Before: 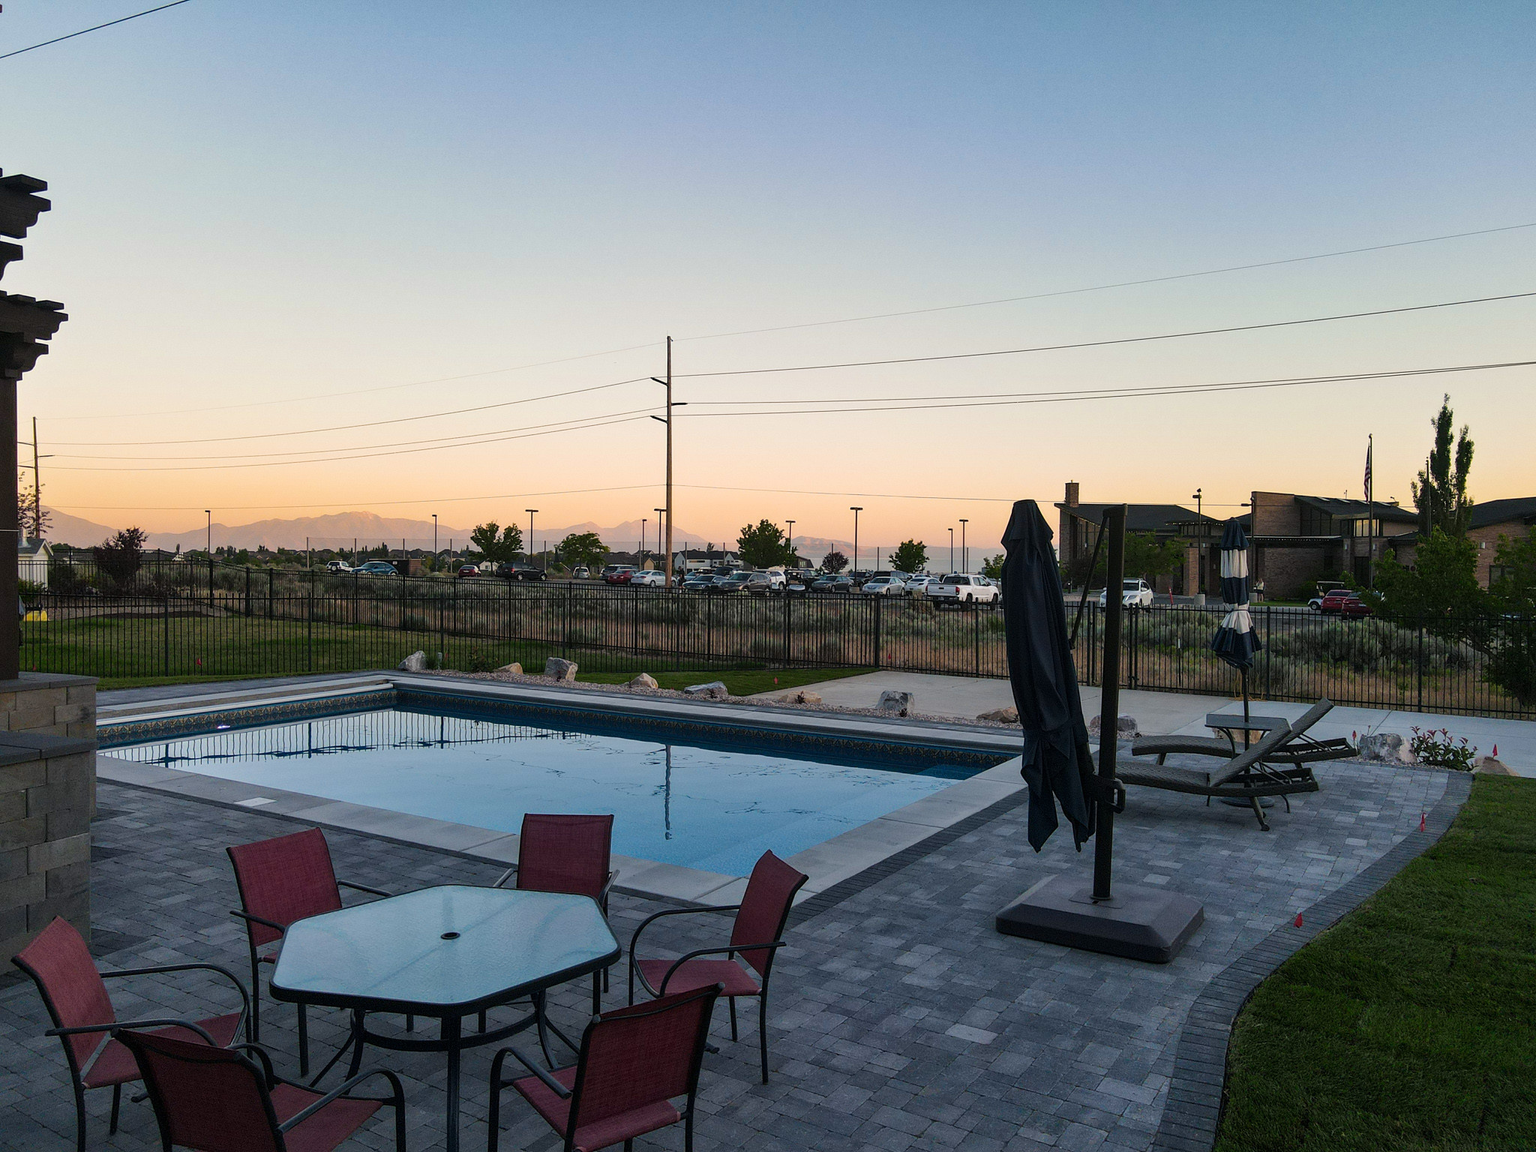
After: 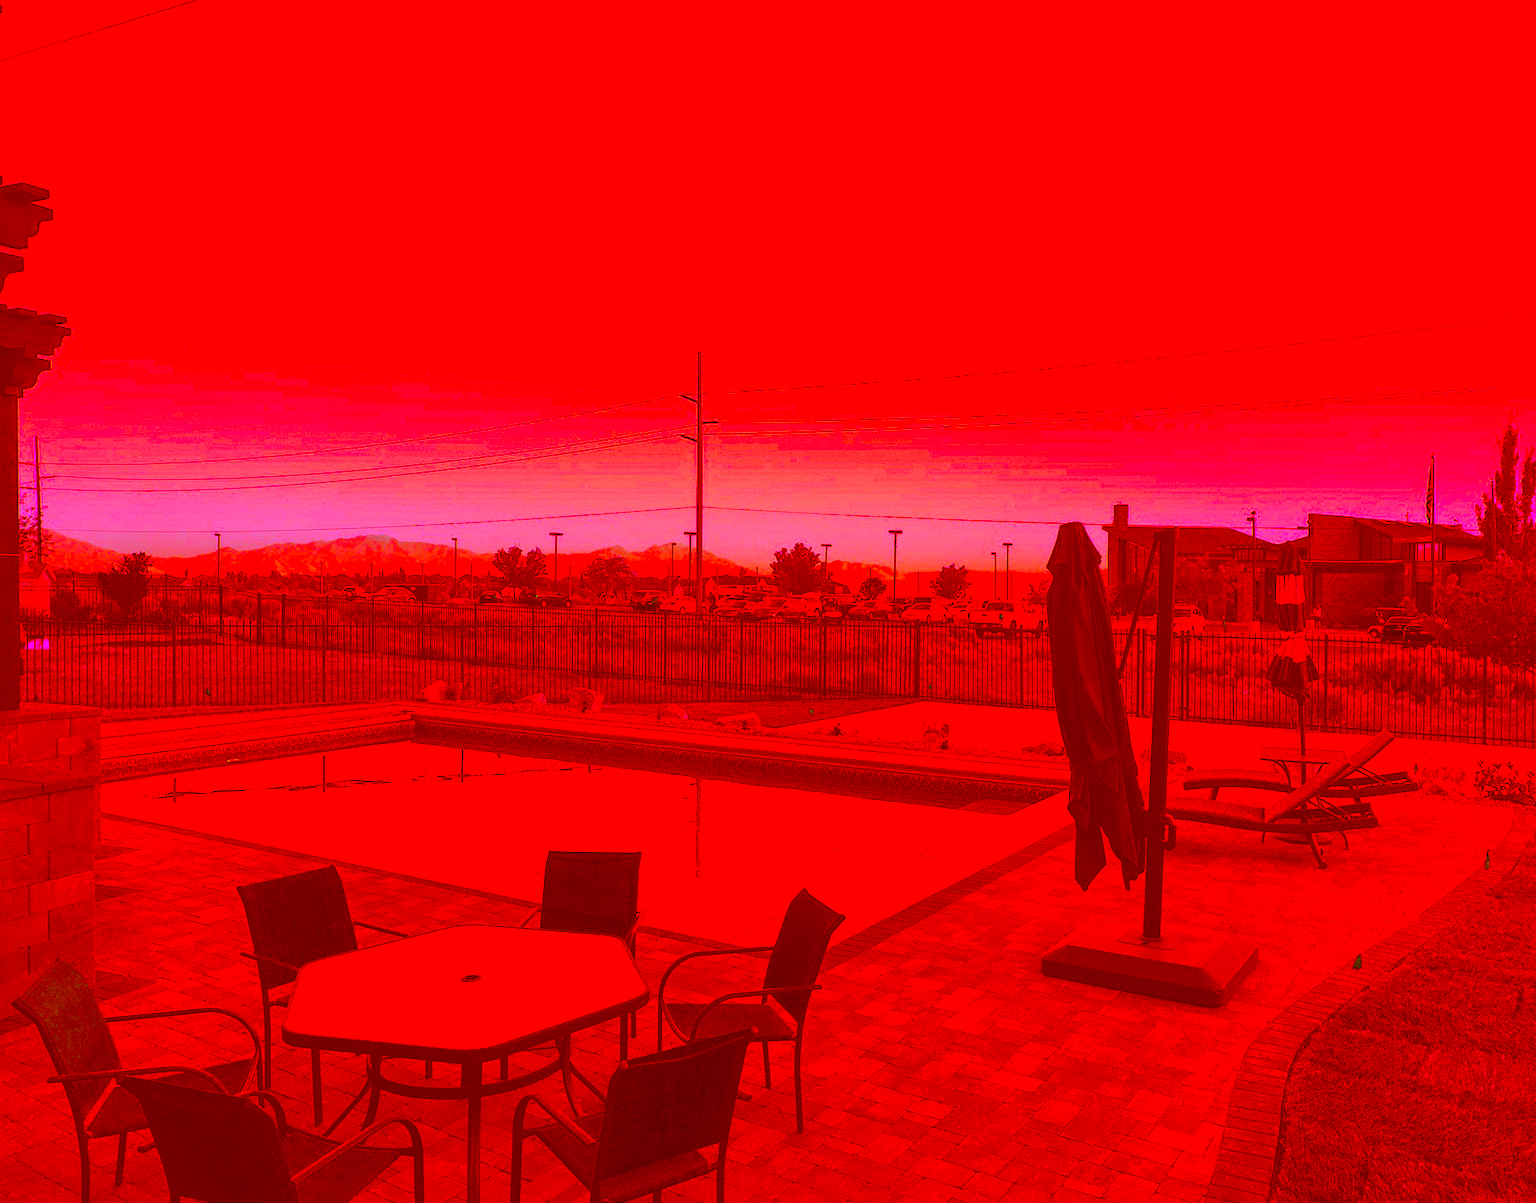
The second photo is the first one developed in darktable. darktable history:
color correction: highlights a* -39.04, highlights b* -39.75, shadows a* -39.31, shadows b* -39.23, saturation -3
shadows and highlights: shadows 38, highlights -74.45
crop: right 4.301%, bottom 0.016%
